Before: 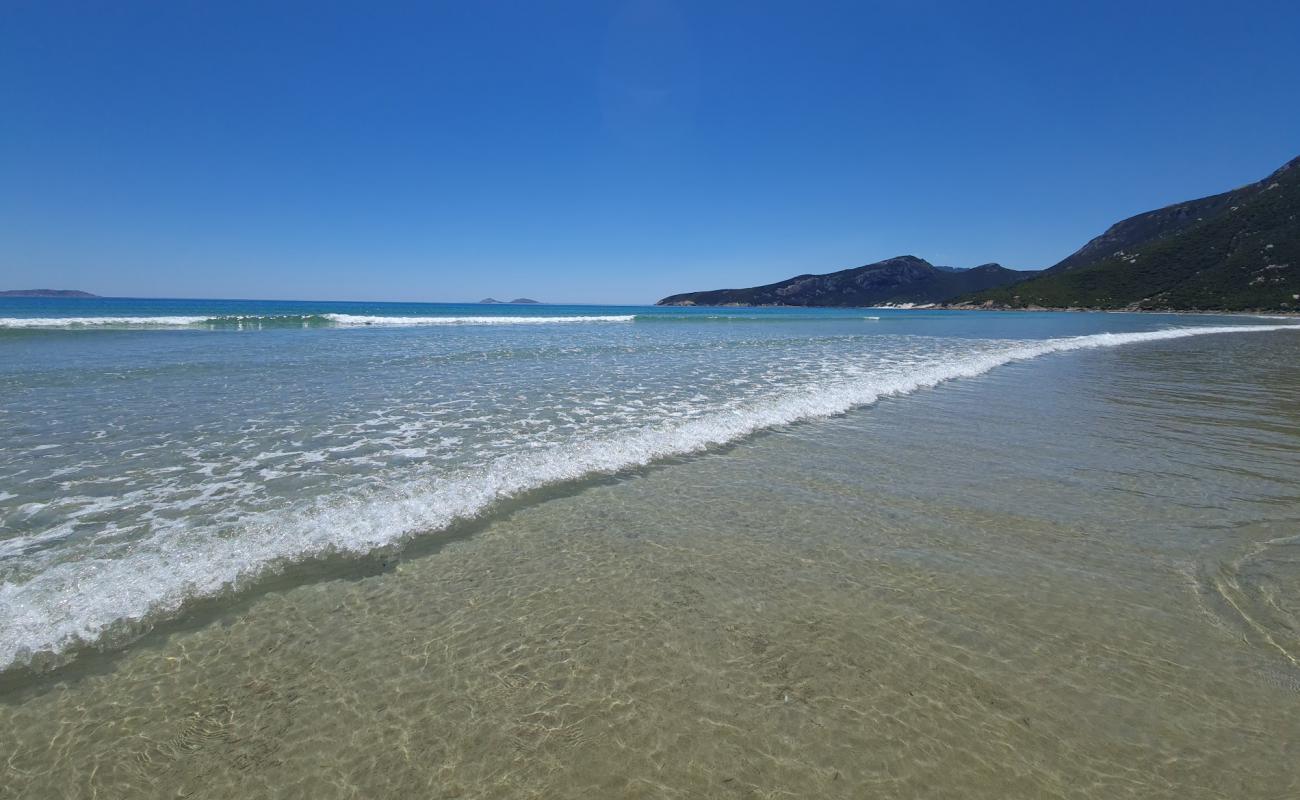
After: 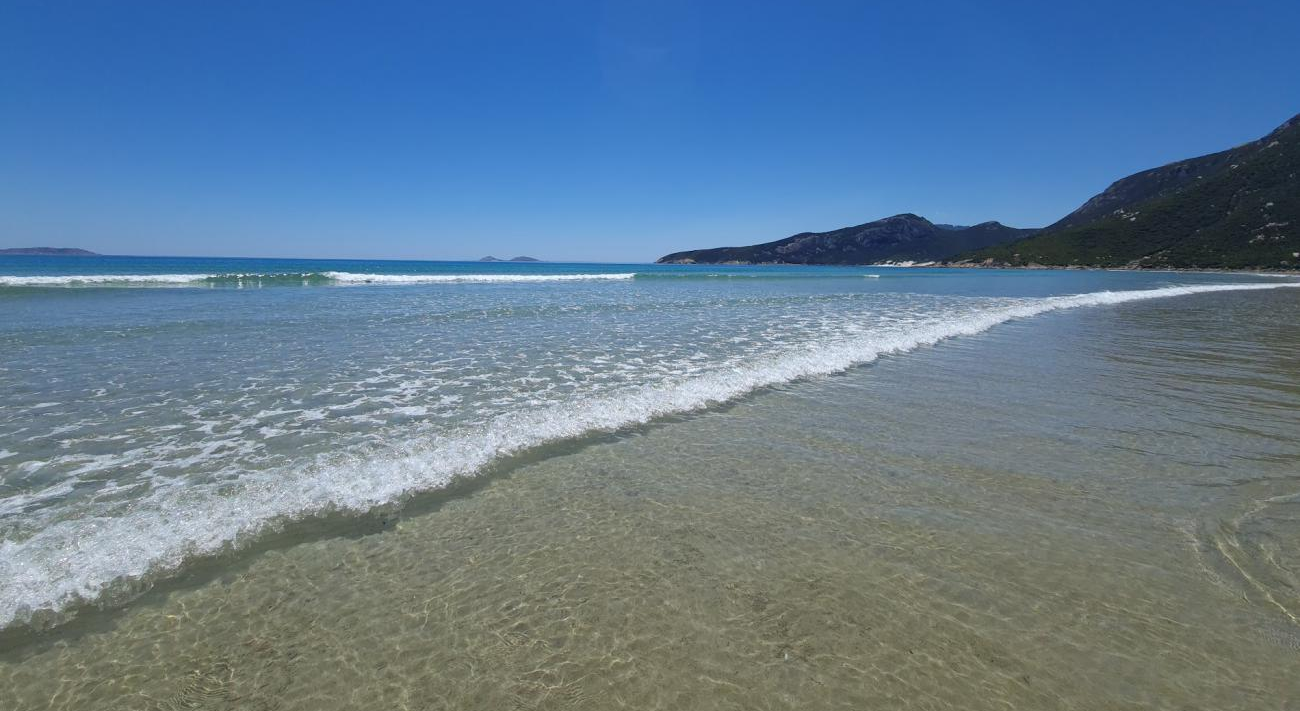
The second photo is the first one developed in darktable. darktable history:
crop and rotate: top 5.445%, bottom 5.675%
